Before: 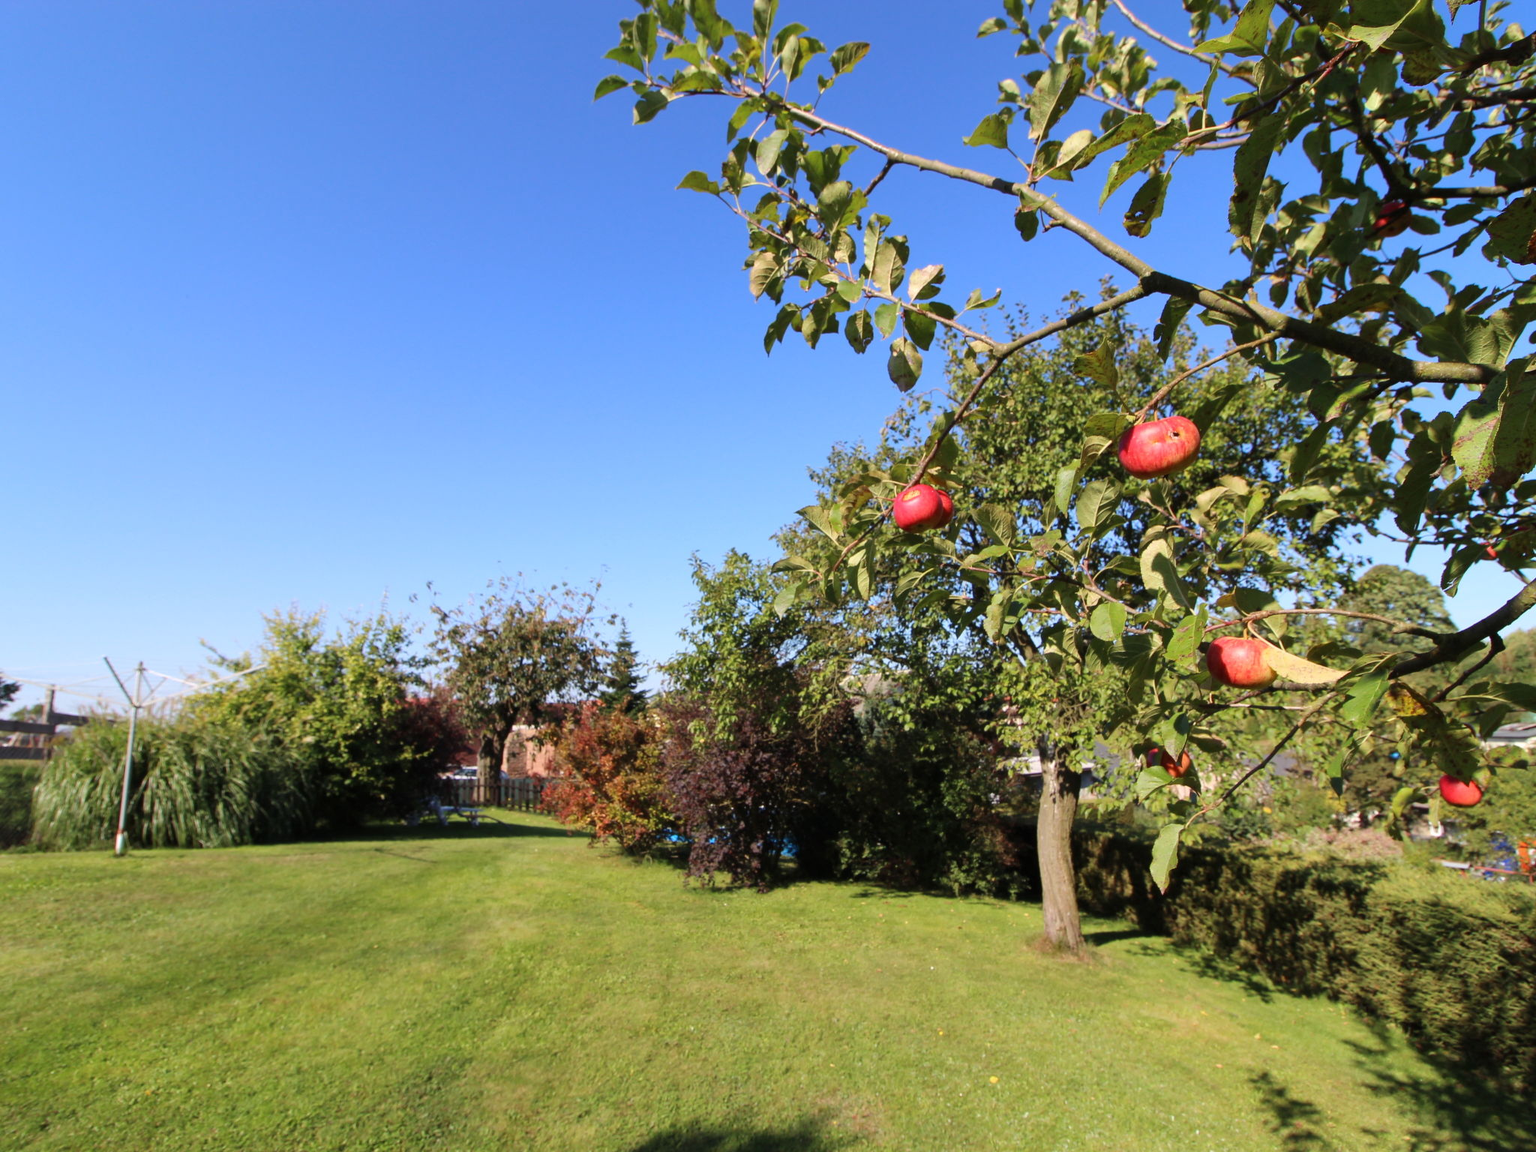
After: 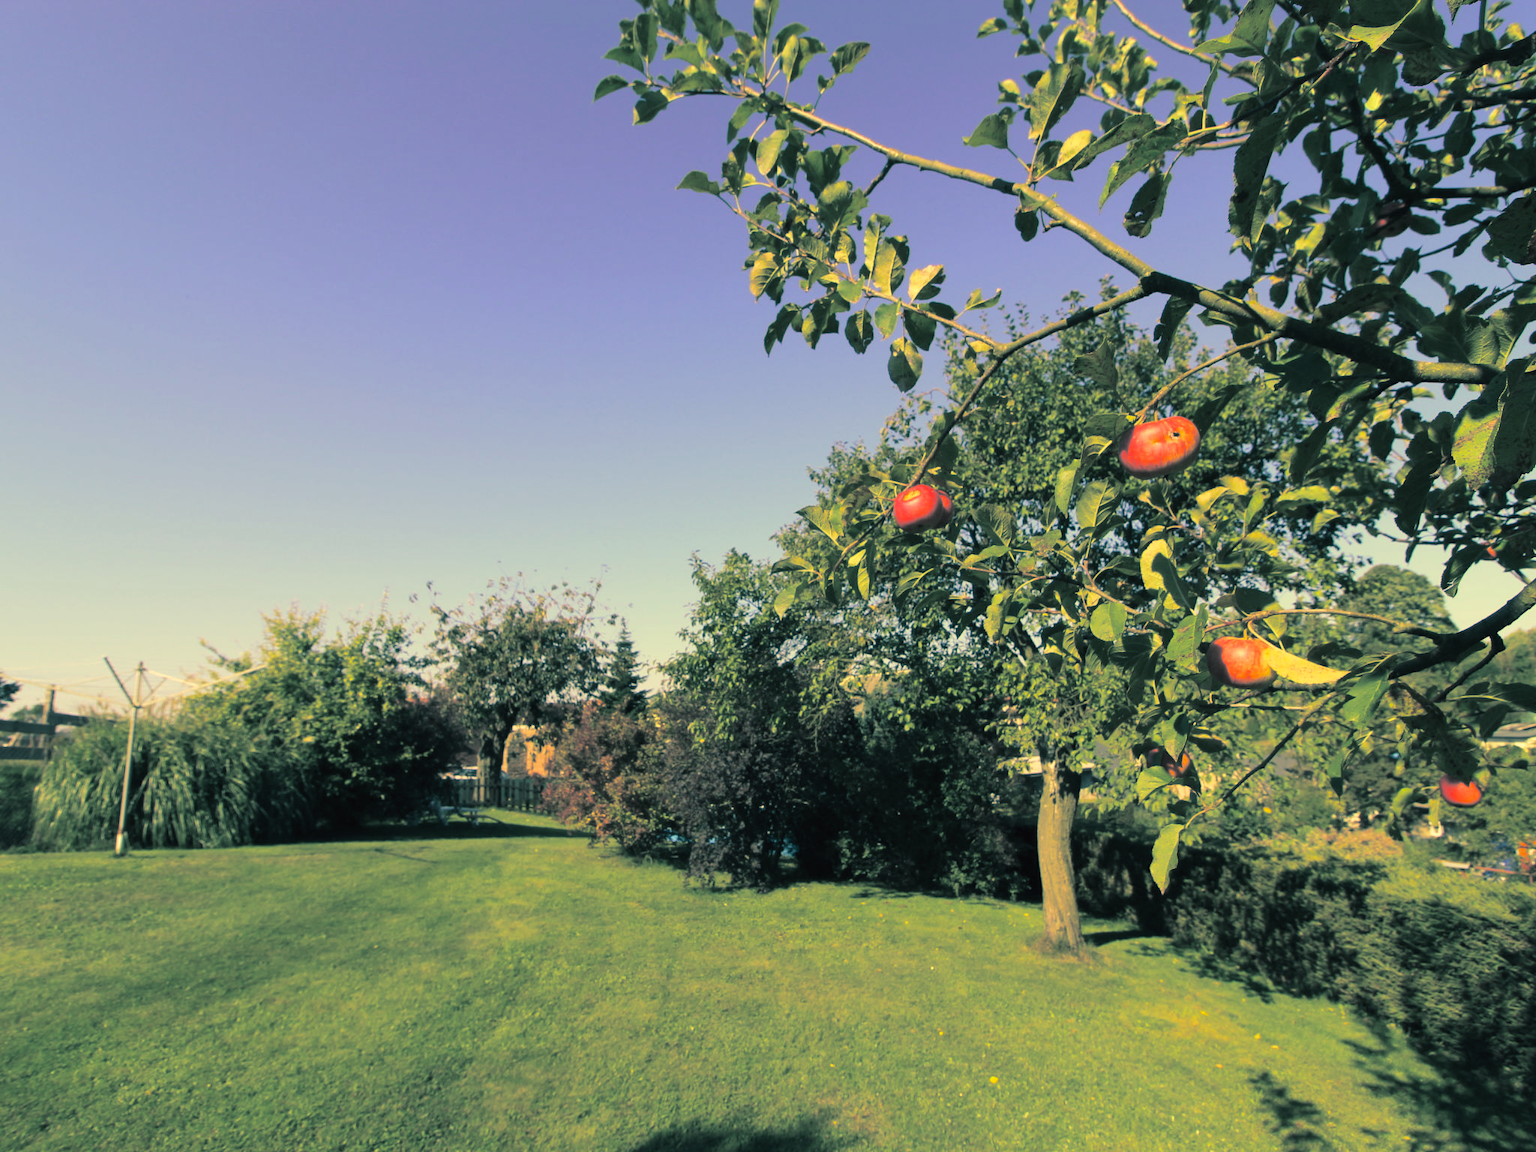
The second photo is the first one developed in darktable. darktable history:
split-toning: shadows › hue 186.43°, highlights › hue 49.29°, compress 30.29%
color correction: highlights a* -0.482, highlights b* 40, shadows a* 9.8, shadows b* -0.161
